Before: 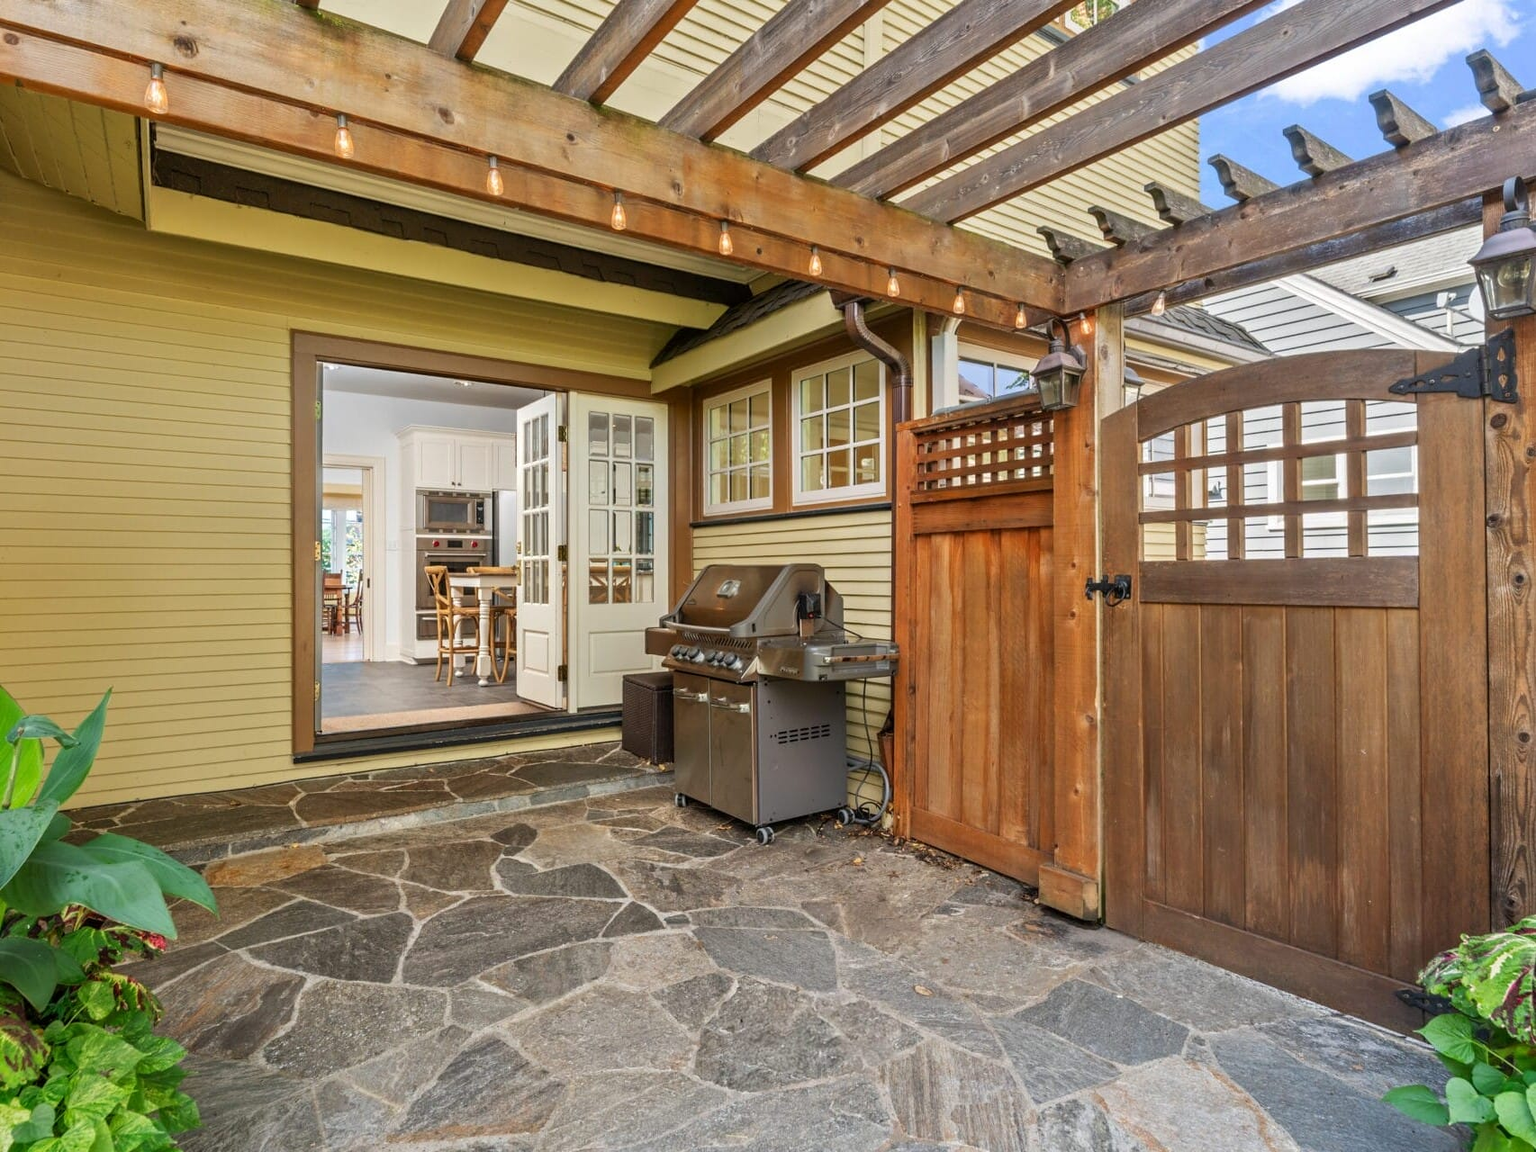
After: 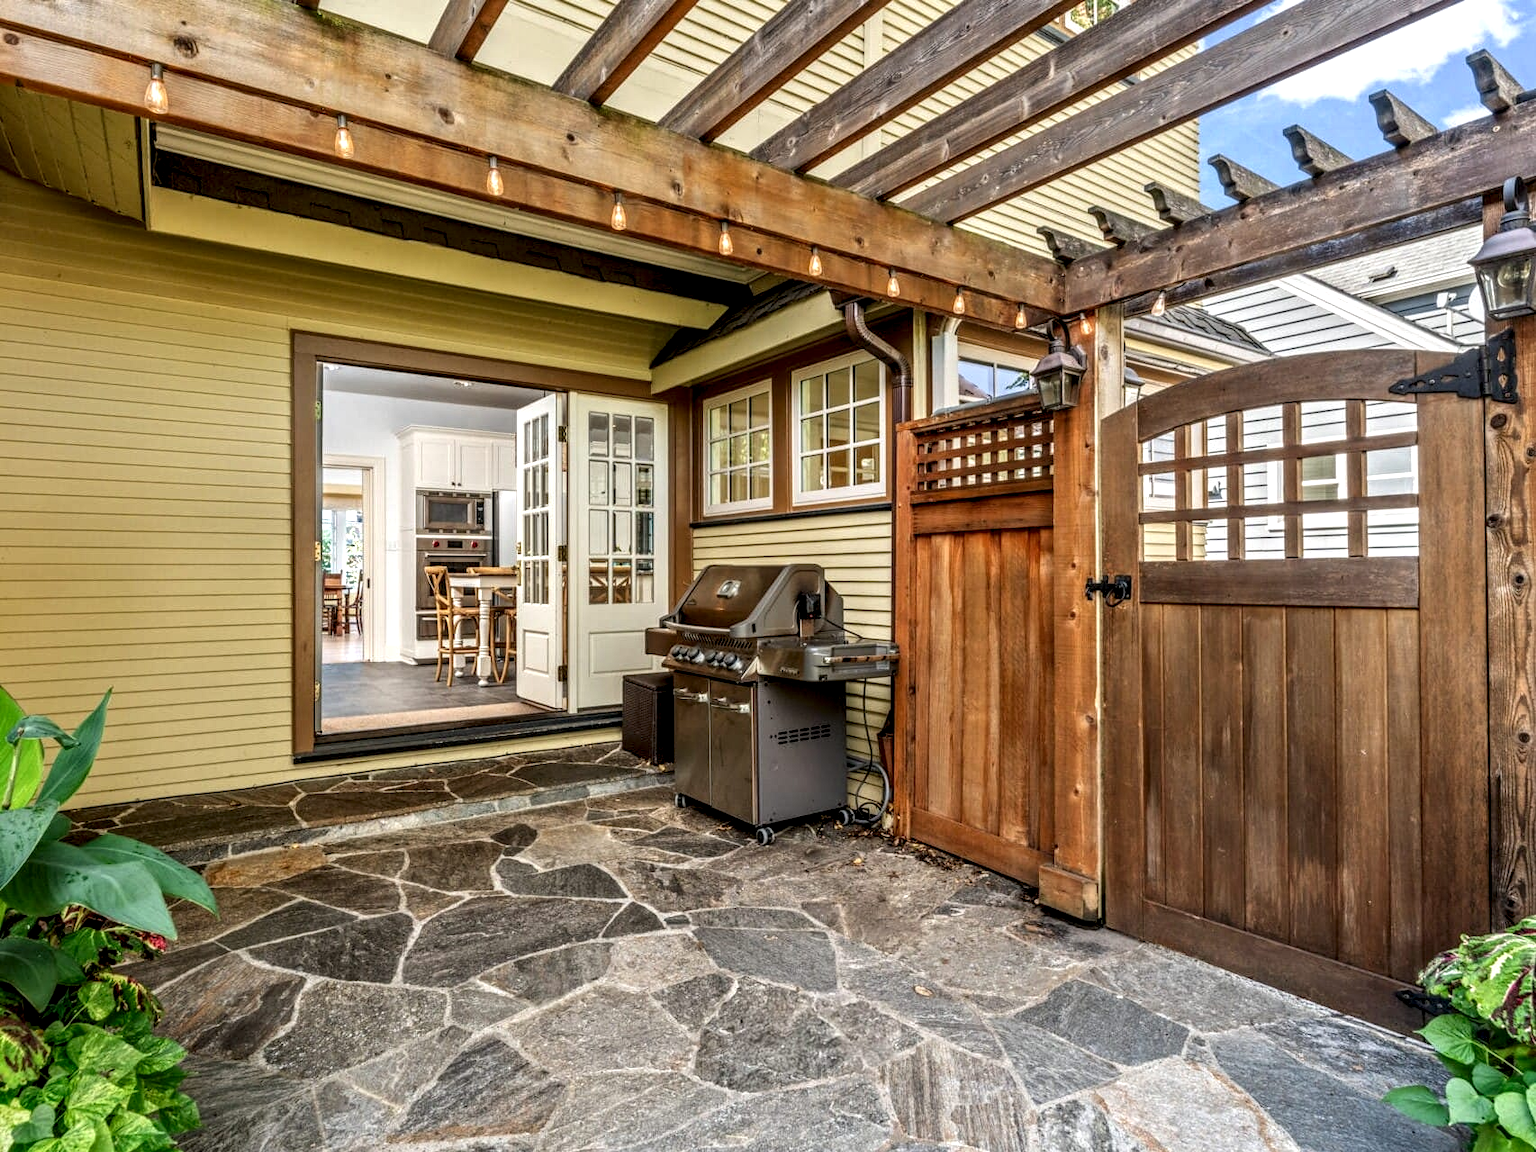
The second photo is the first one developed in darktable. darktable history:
local contrast: highlights 0%, shadows 1%, detail 182%
